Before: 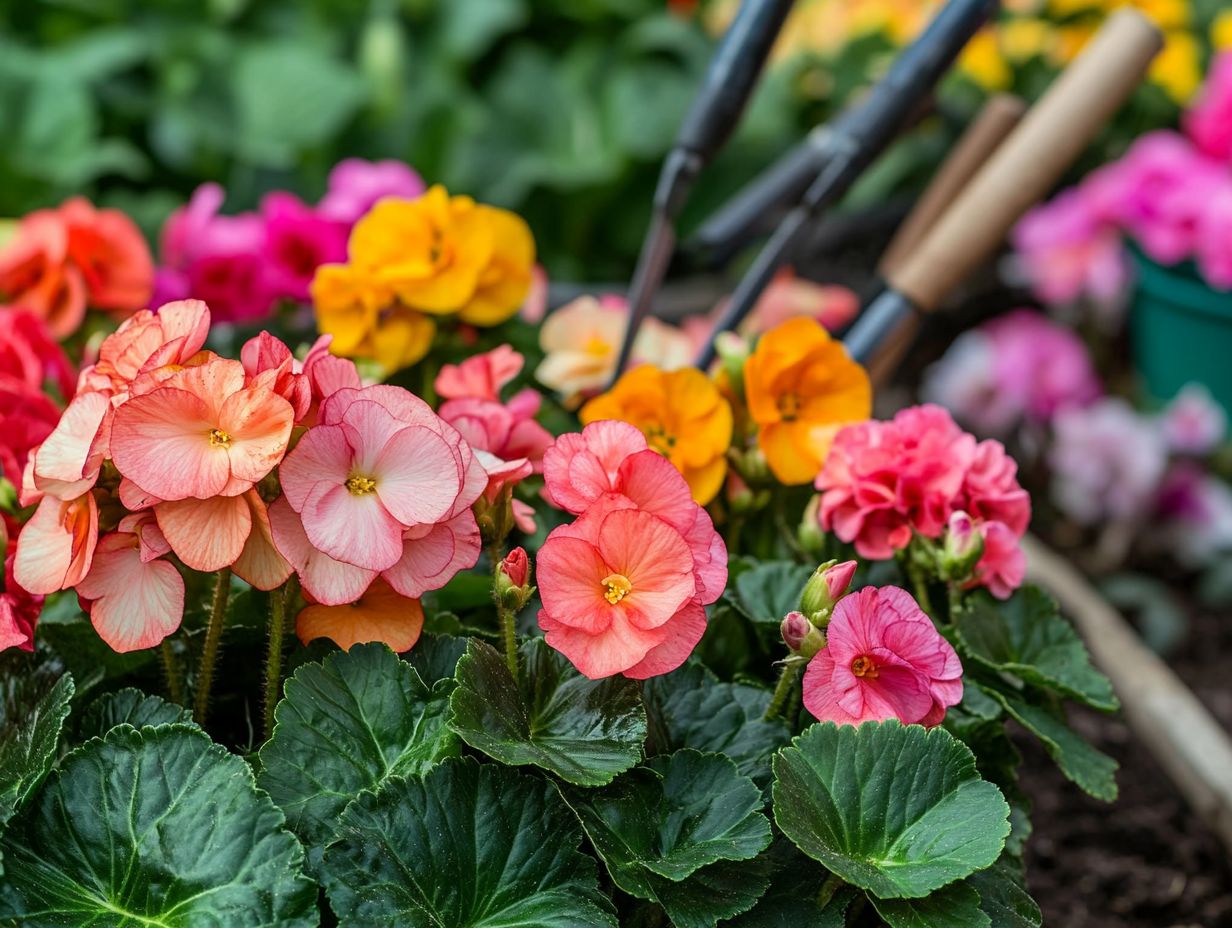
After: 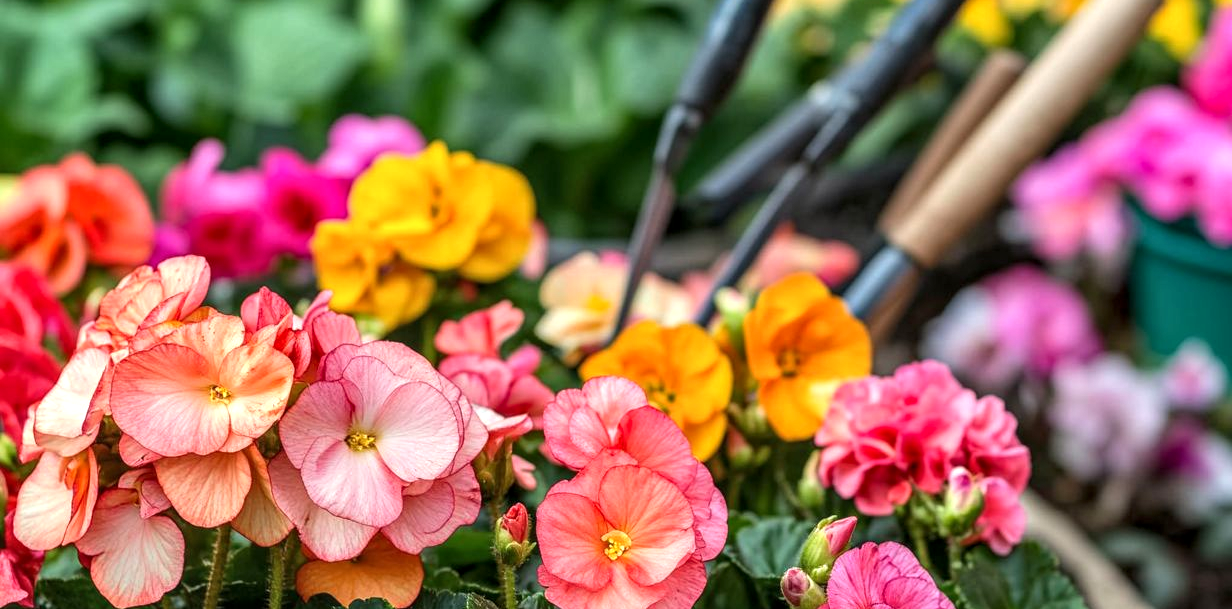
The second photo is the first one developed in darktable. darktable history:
crop and rotate: top 4.848%, bottom 29.503%
exposure: black level correction 0, exposure 0.5 EV, compensate highlight preservation false
local contrast: on, module defaults
